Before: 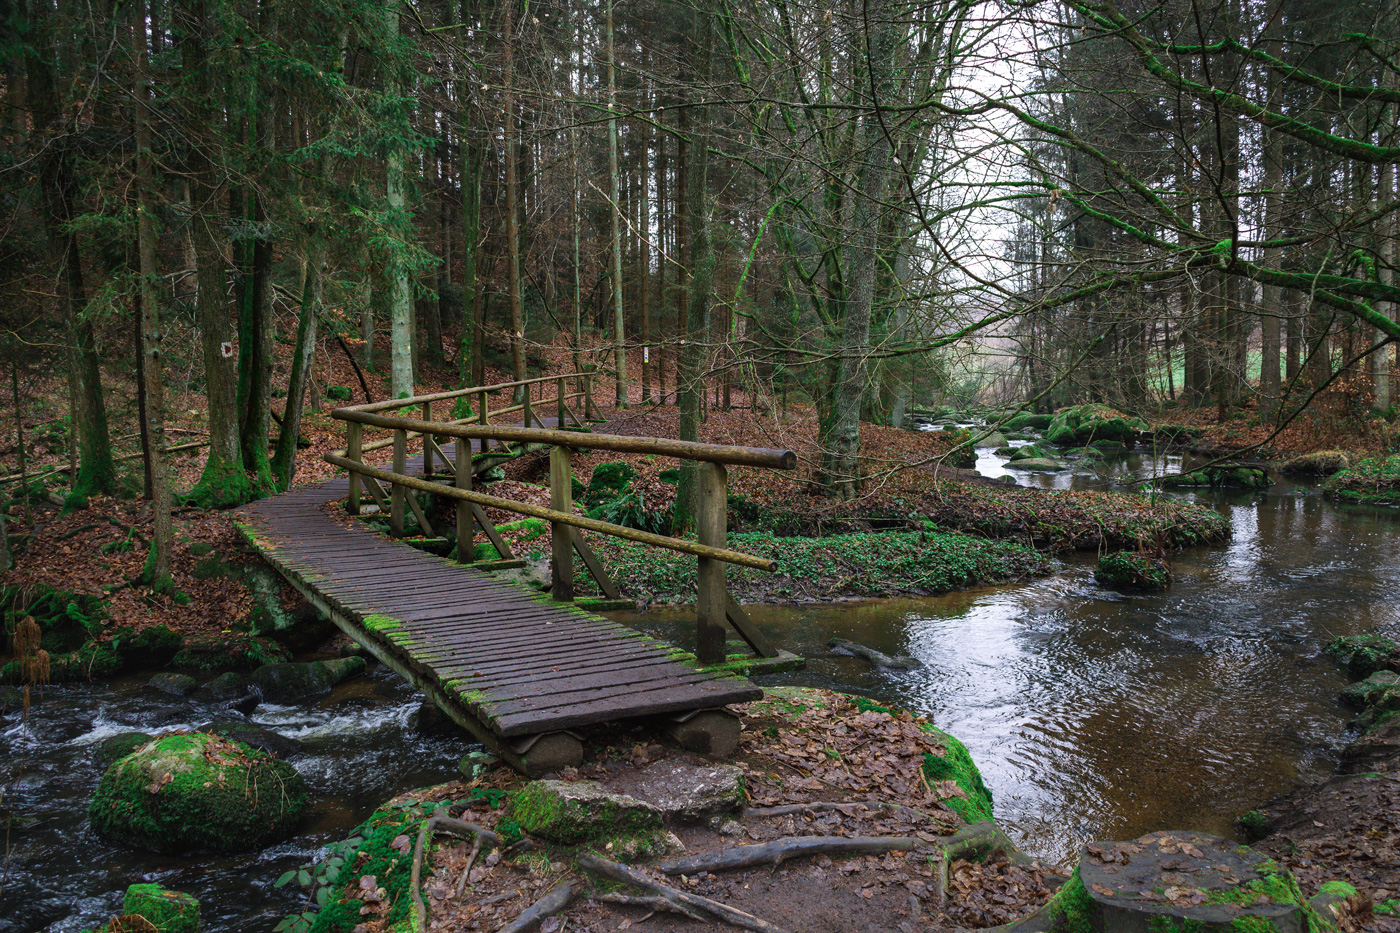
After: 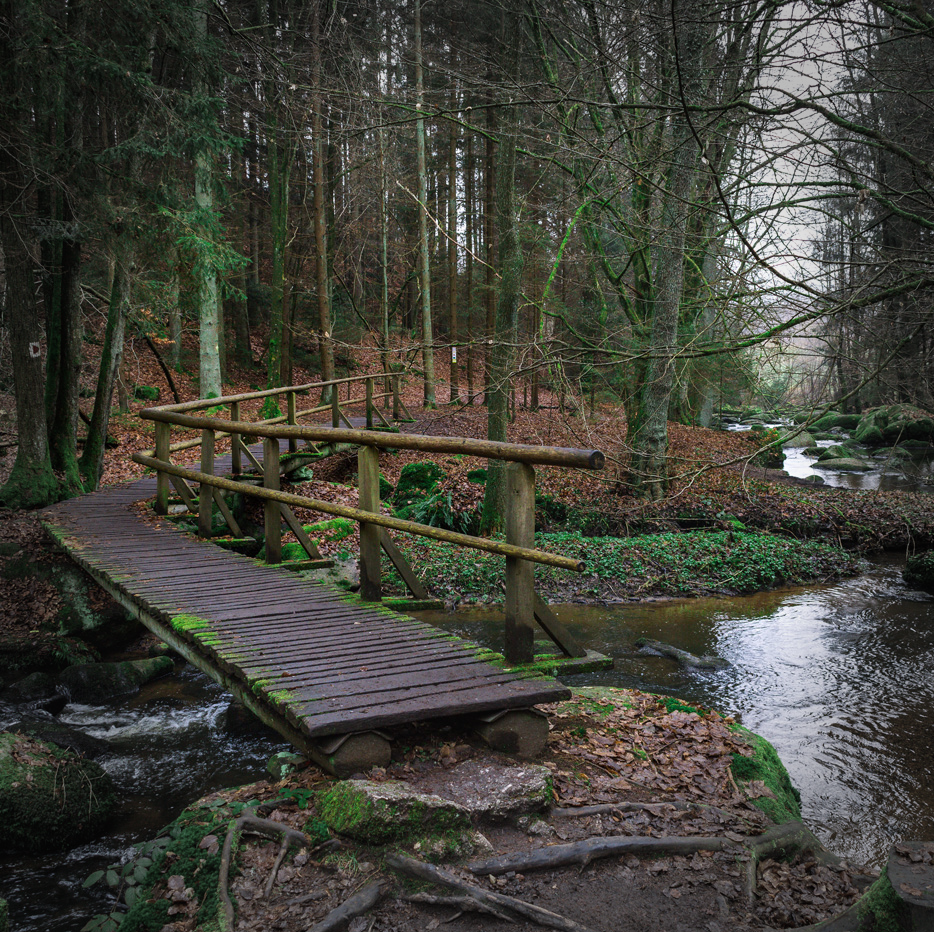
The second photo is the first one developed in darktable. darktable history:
crop and rotate: left 13.766%, right 19.519%
vignetting: fall-off start 69.07%, fall-off radius 28.7%, width/height ratio 0.989, shape 0.858, unbound false
